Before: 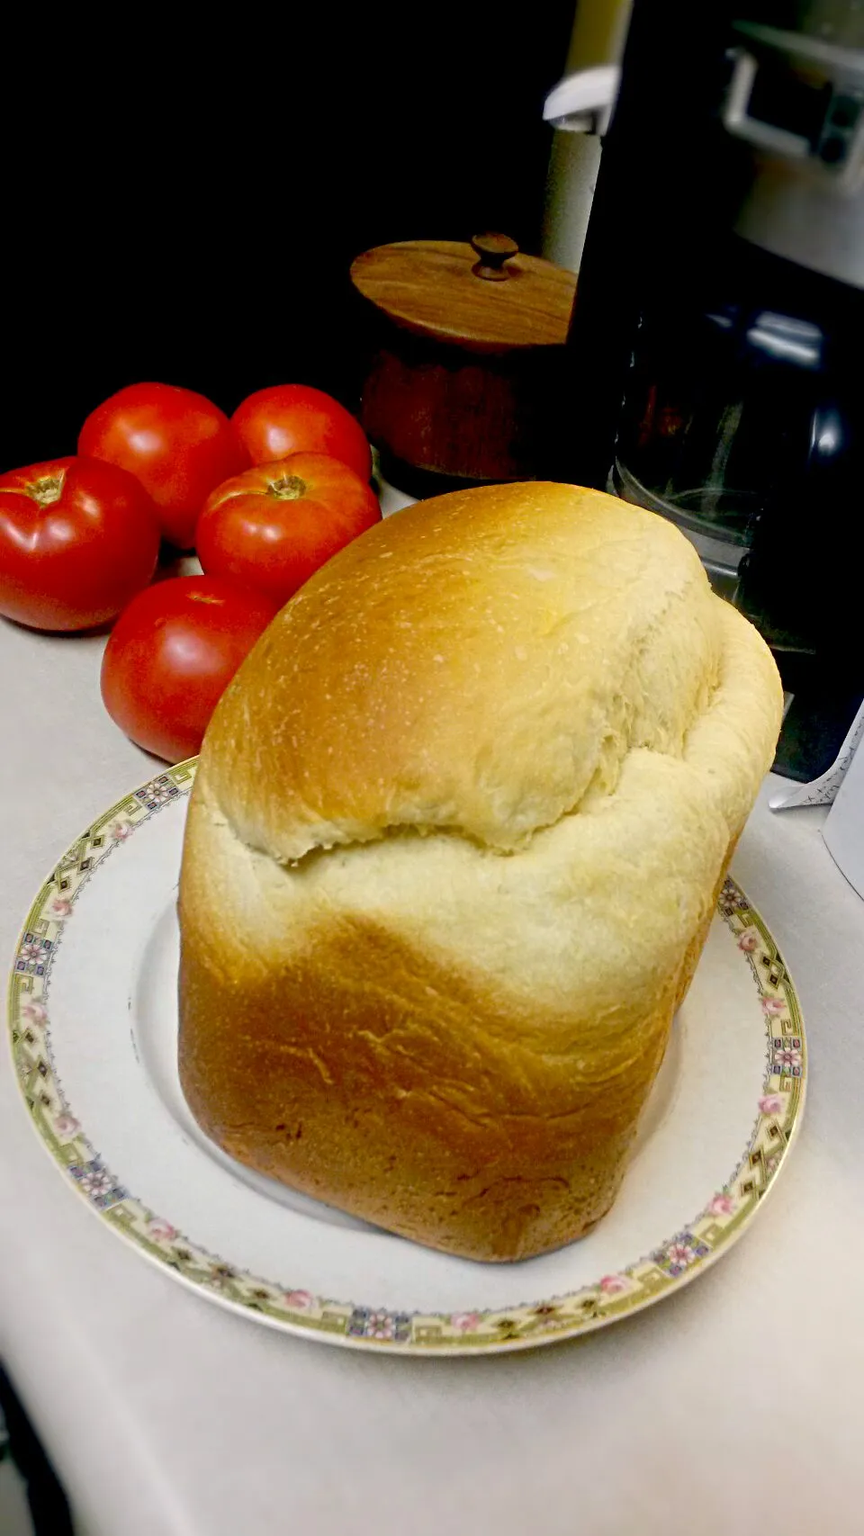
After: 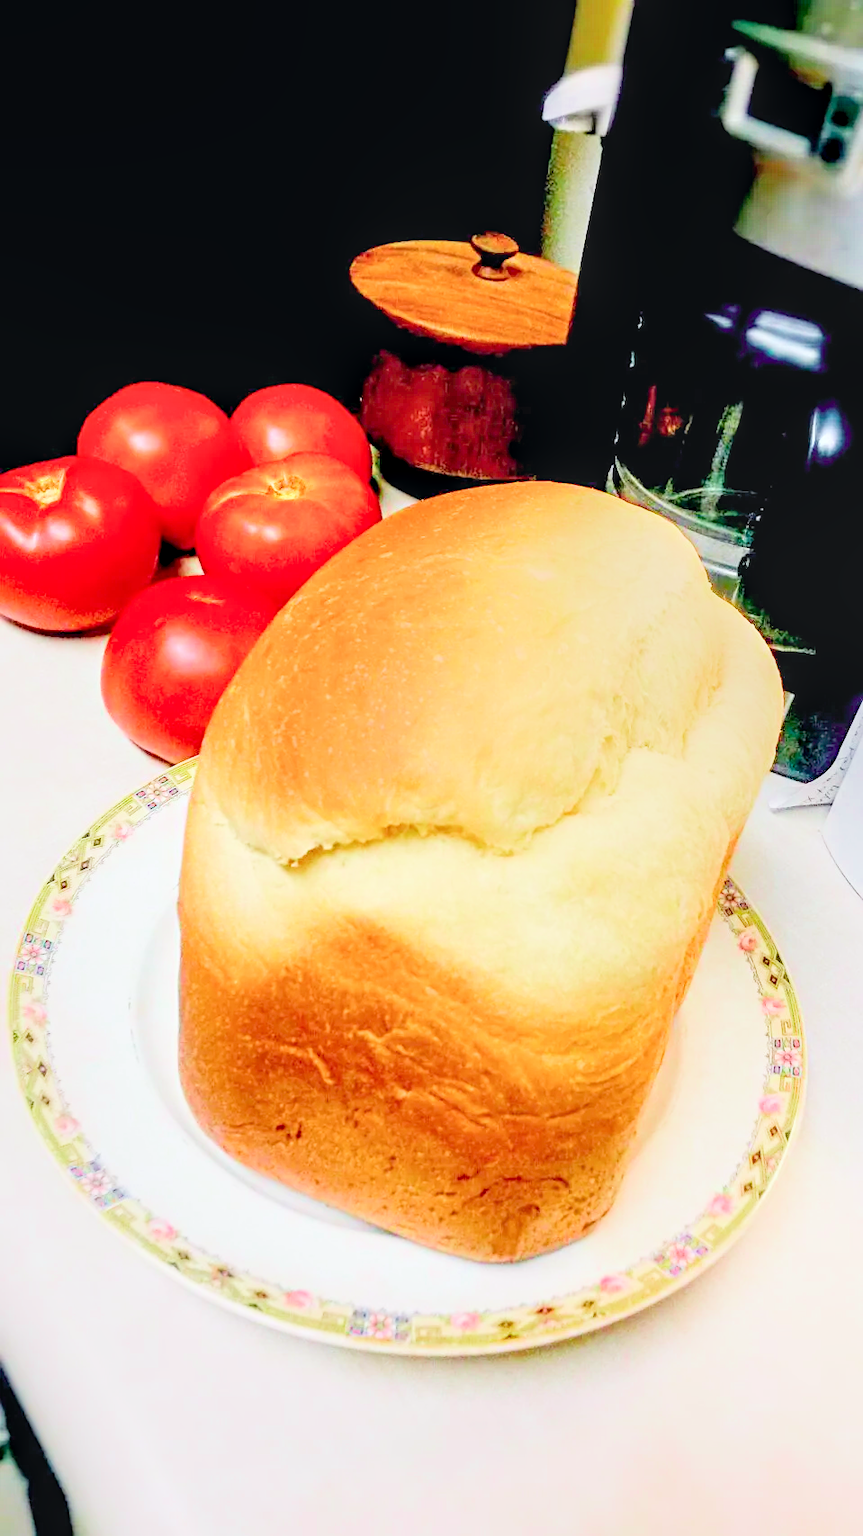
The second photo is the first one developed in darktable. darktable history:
exposure: black level correction 0, exposure 0.7 EV, compensate highlight preservation false
filmic rgb: middle gray luminance 3.44%, black relative exposure -5.92 EV, white relative exposure 6.33 EV, threshold 6 EV, dynamic range scaling 22.4%, target black luminance 0%, hardness 2.33, latitude 45.85%, contrast 0.78, highlights saturation mix 100%, shadows ↔ highlights balance 0.033%, add noise in highlights 0, preserve chrominance max RGB, color science v3 (2019), use custom middle-gray values true, iterations of high-quality reconstruction 0, contrast in highlights soft, enable highlight reconstruction true
sharpen: amount 0.2
tone curve: curves: ch0 [(0, 0.025) (0.15, 0.143) (0.452, 0.486) (0.751, 0.788) (1, 0.961)]; ch1 [(0, 0) (0.43, 0.408) (0.476, 0.469) (0.497, 0.494) (0.546, 0.571) (0.566, 0.607) (0.62, 0.657) (1, 1)]; ch2 [(0, 0) (0.386, 0.397) (0.505, 0.498) (0.547, 0.546) (0.579, 0.58) (1, 1)], color space Lab, independent channels, preserve colors none
local contrast: highlights 59%, detail 145%
